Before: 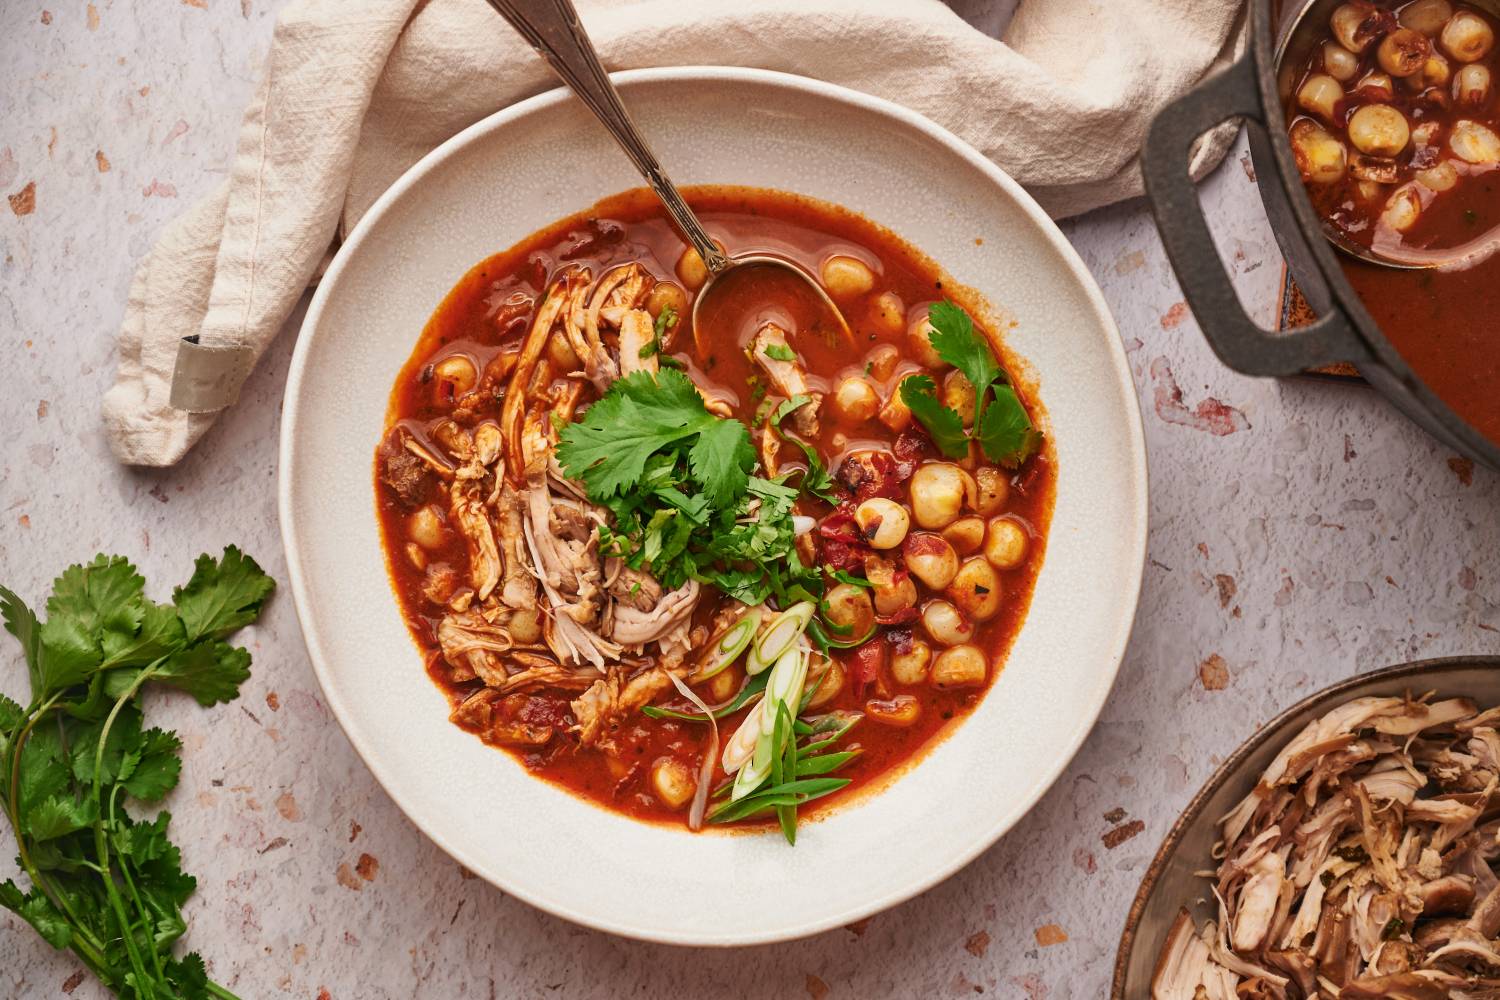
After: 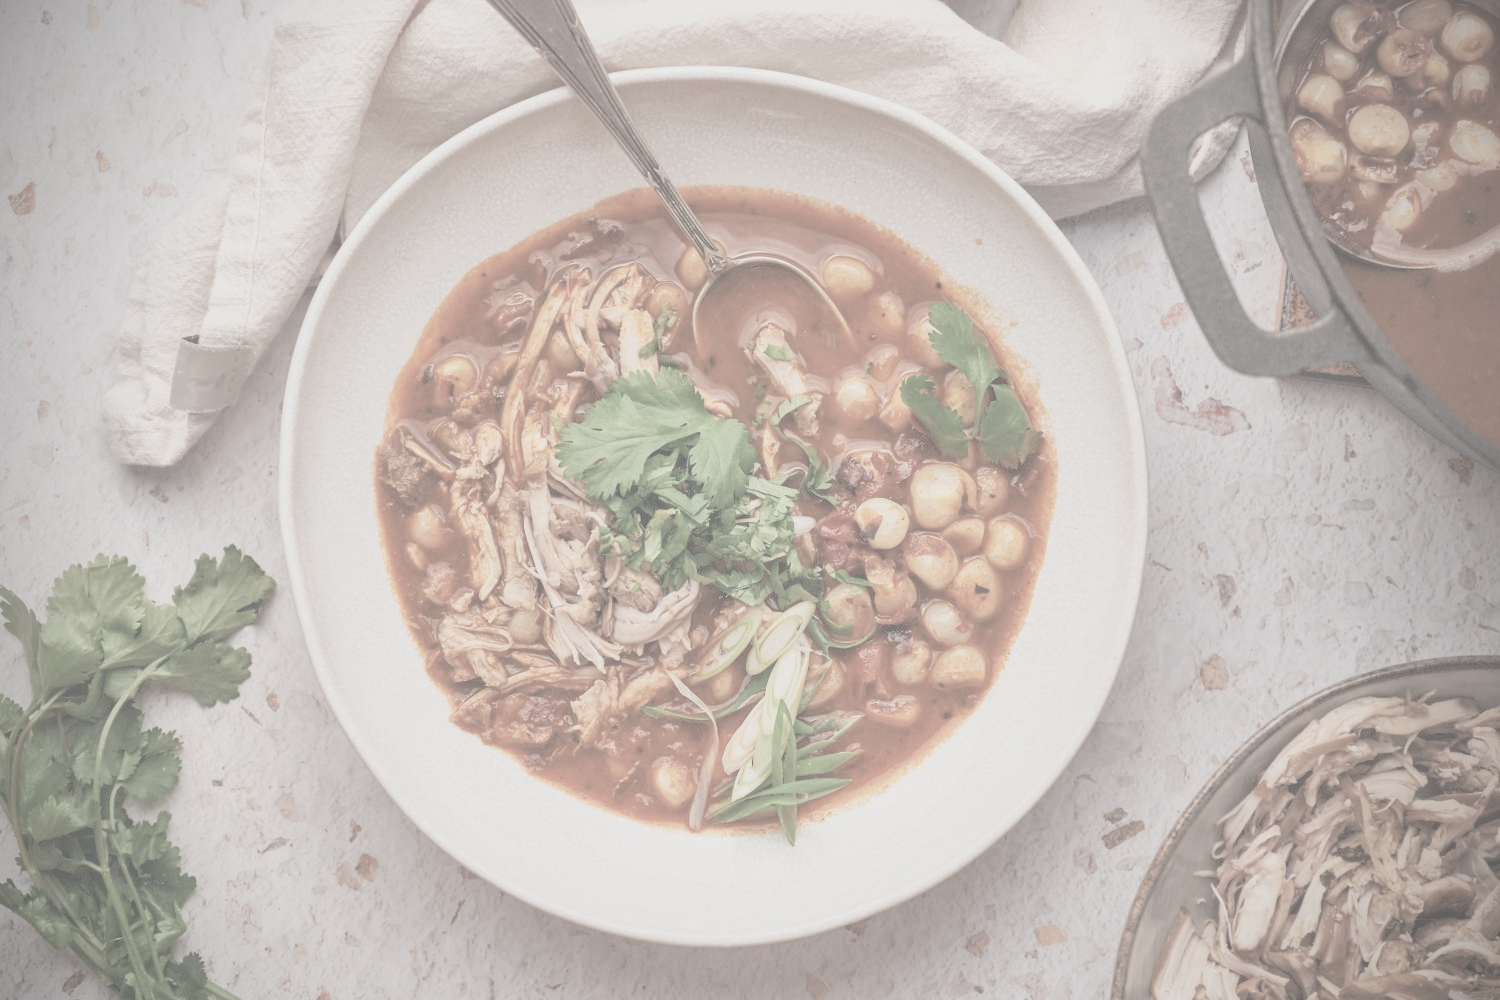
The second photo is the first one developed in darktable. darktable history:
local contrast: highlights 107%, shadows 97%, detail 120%, midtone range 0.2
contrast brightness saturation: contrast -0.335, brightness 0.74, saturation -0.766
vignetting: brightness -0.56, saturation 0
